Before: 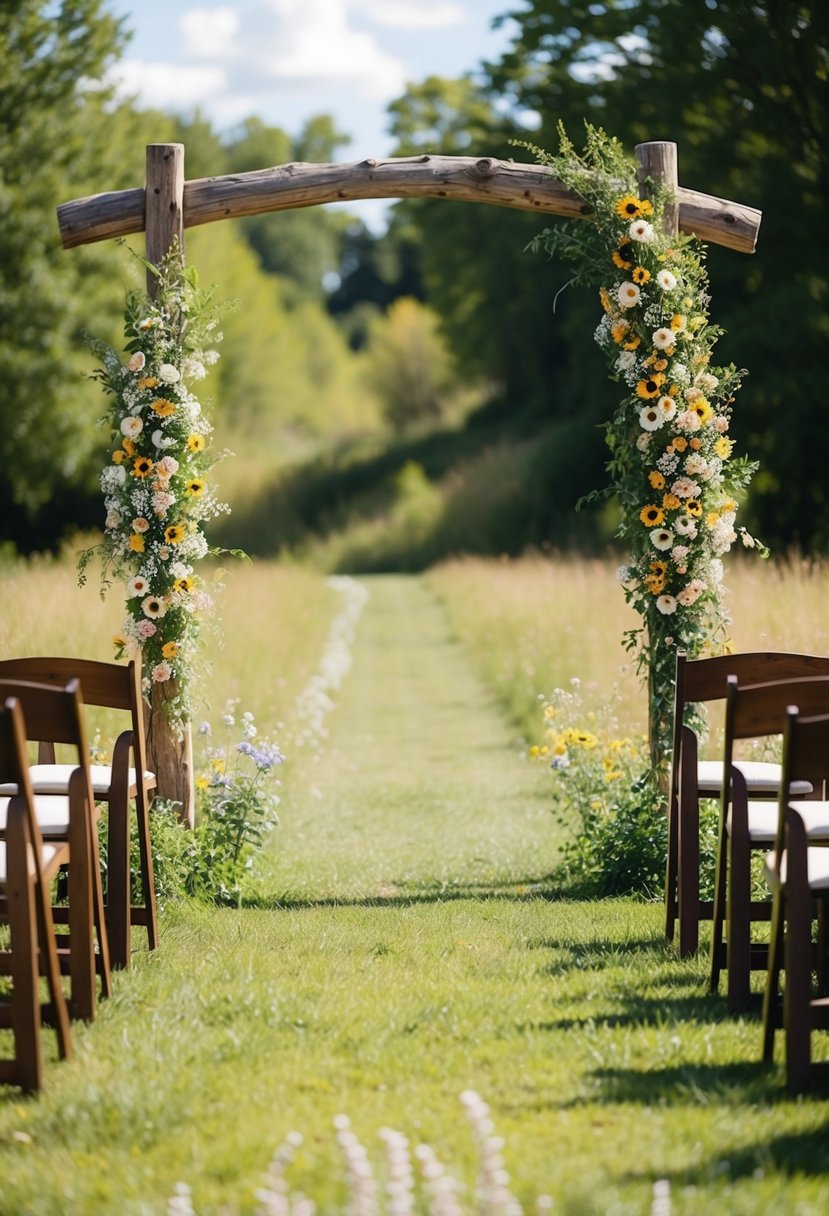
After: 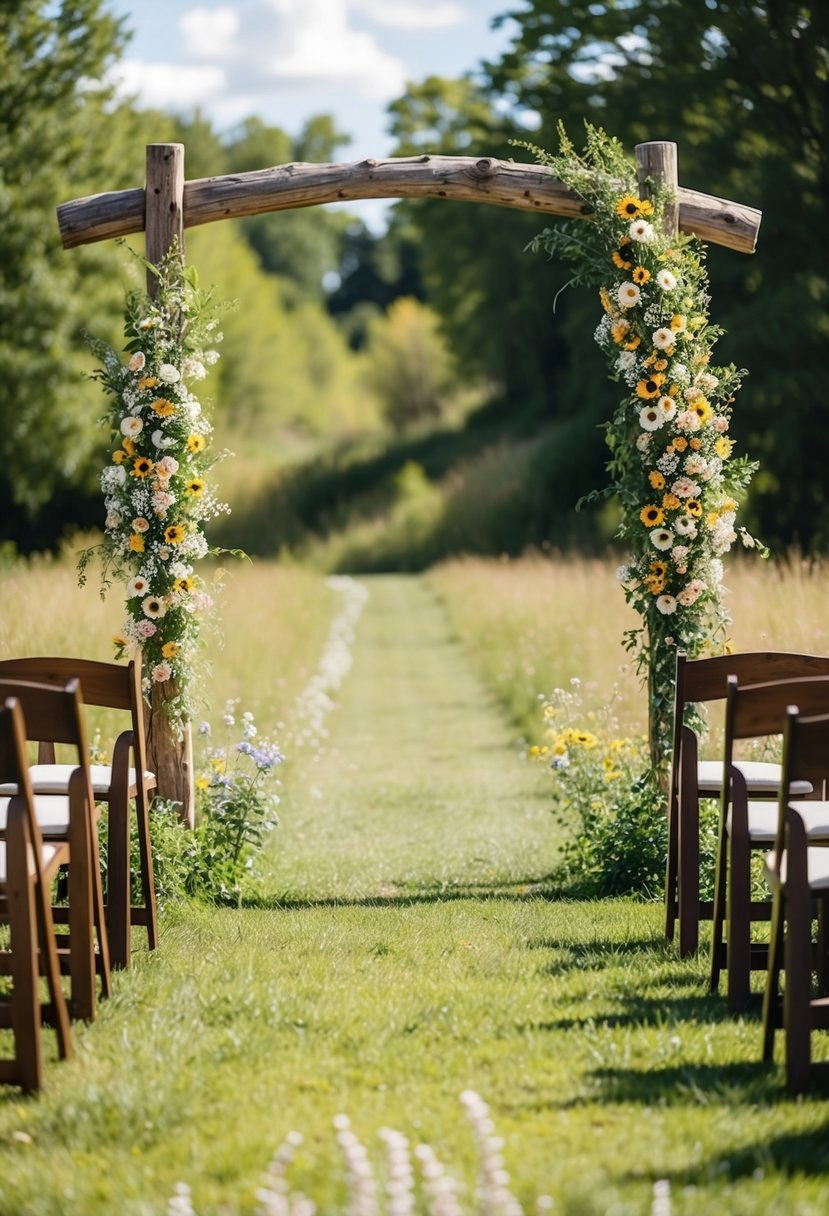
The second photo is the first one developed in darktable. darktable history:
local contrast: on, module defaults
shadows and highlights: shadows 30.96, highlights 1.49, soften with gaussian
